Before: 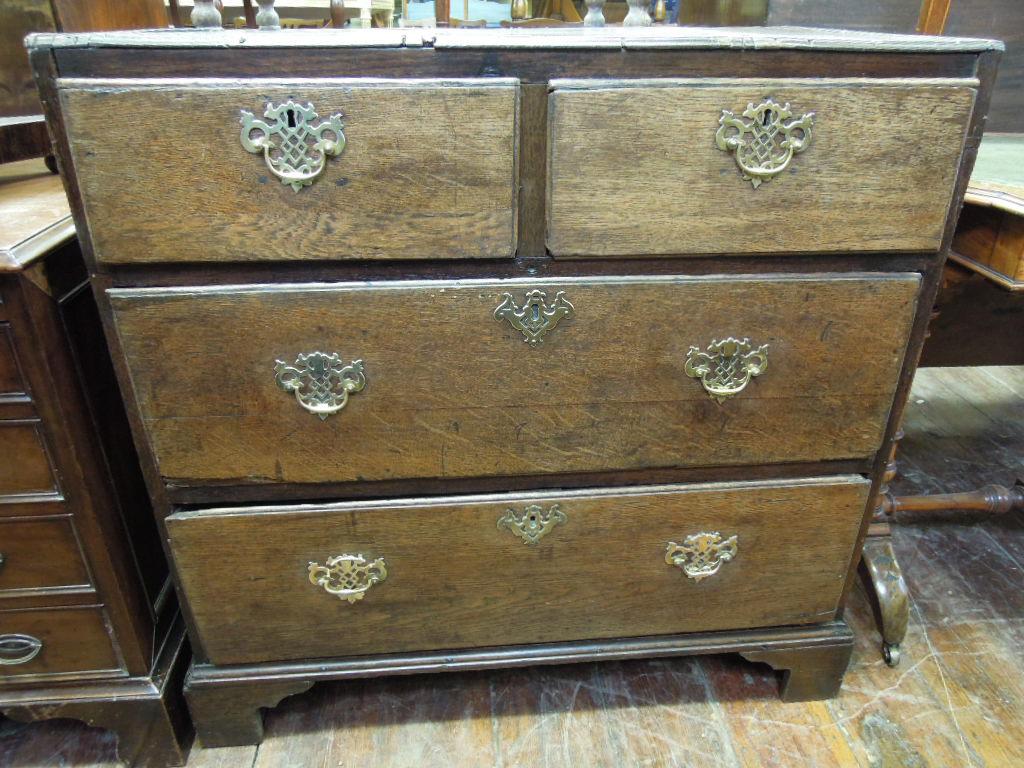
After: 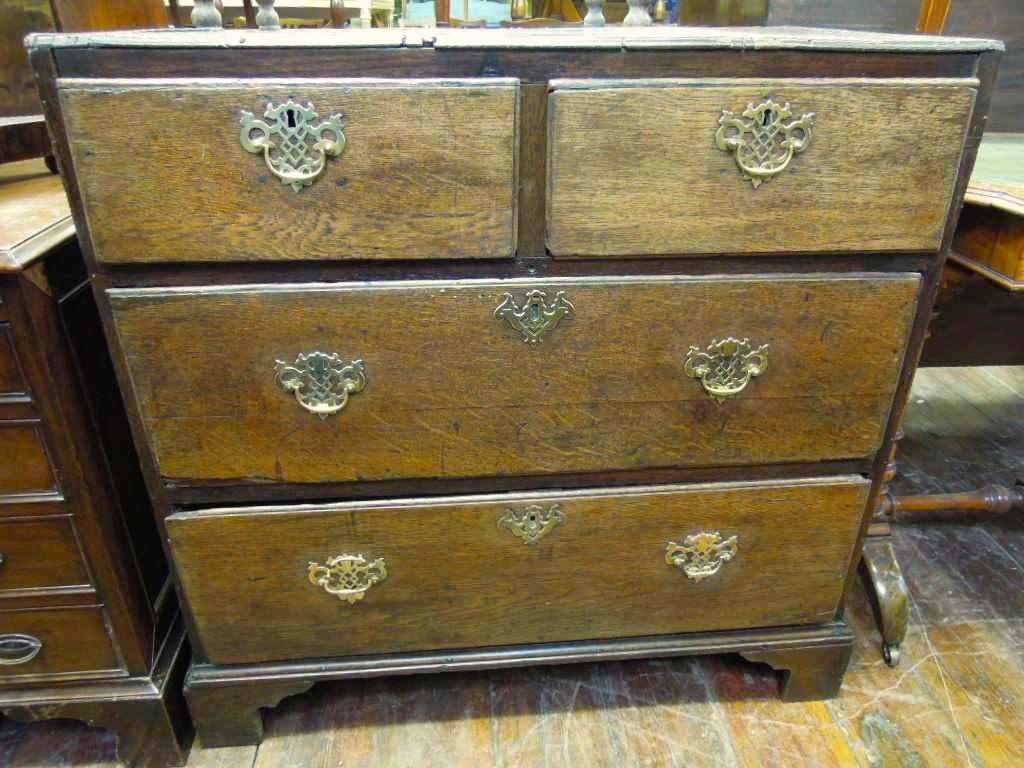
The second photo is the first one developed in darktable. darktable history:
color balance rgb: highlights gain › chroma 2.015%, highlights gain › hue 73.1°, perceptual saturation grading › global saturation 30.243%
